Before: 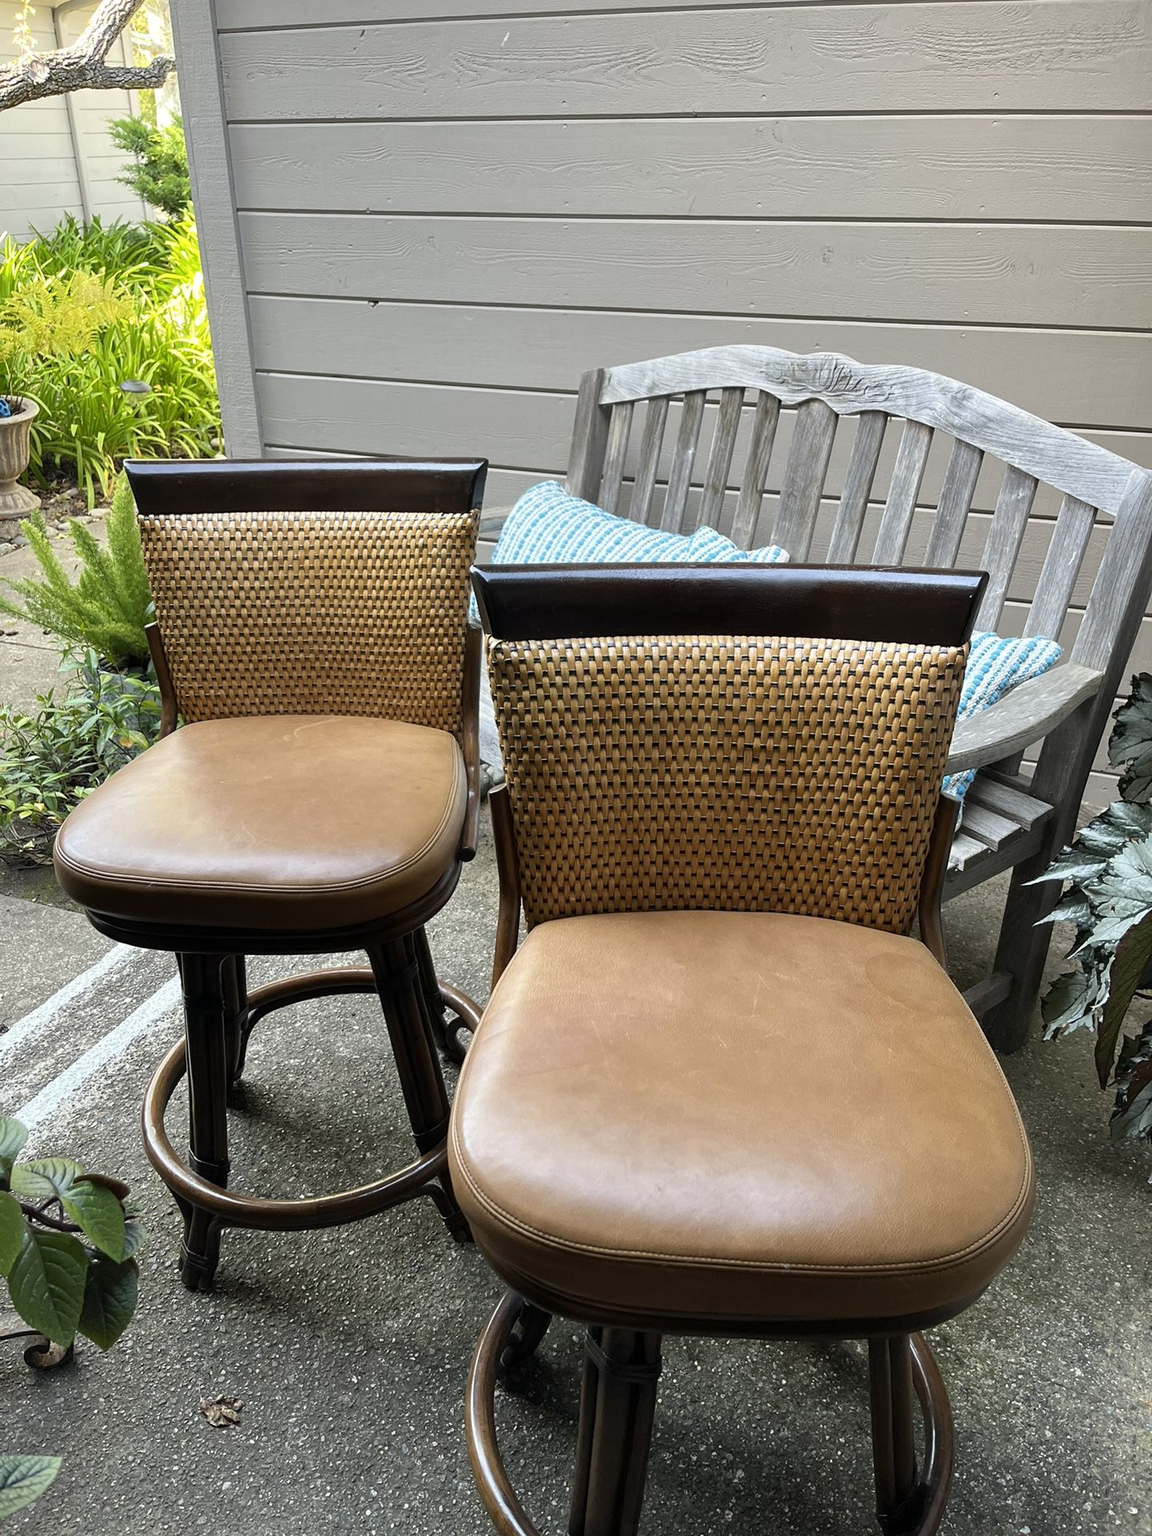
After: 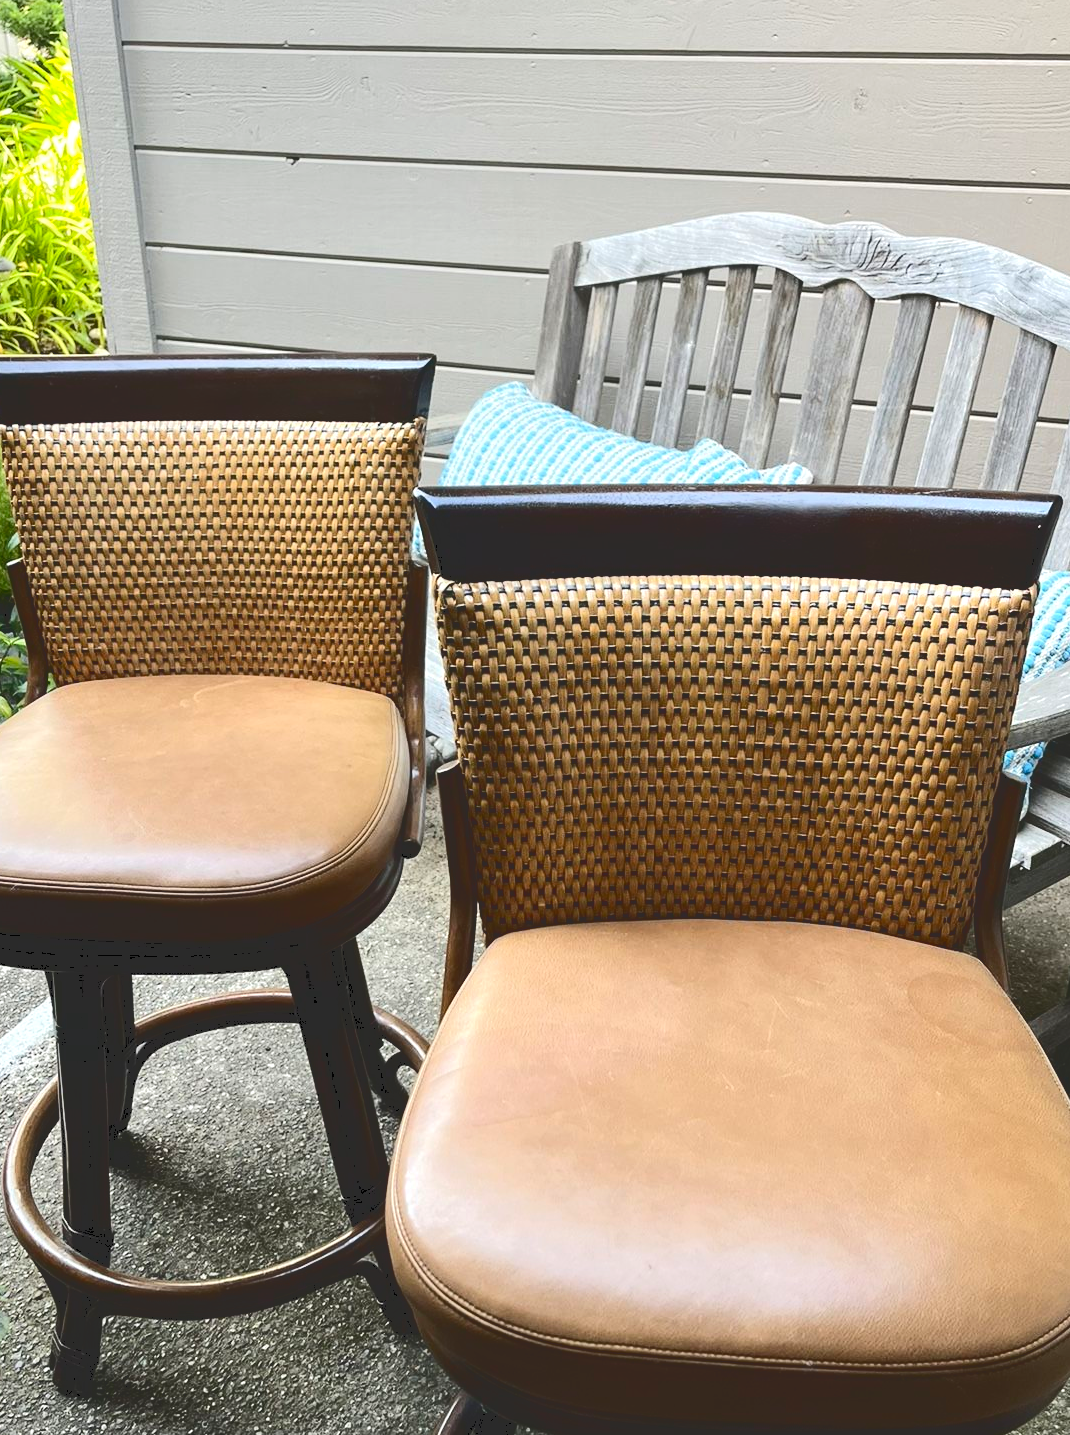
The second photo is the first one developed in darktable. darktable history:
exposure: exposure 0.213 EV, compensate highlight preservation false
crop and rotate: left 12.118%, top 11.441%, right 13.575%, bottom 13.772%
tone curve: curves: ch0 [(0, 0) (0.003, 0.17) (0.011, 0.17) (0.025, 0.17) (0.044, 0.168) (0.069, 0.167) (0.1, 0.173) (0.136, 0.181) (0.177, 0.199) (0.224, 0.226) (0.277, 0.271) (0.335, 0.333) (0.399, 0.419) (0.468, 0.52) (0.543, 0.621) (0.623, 0.716) (0.709, 0.795) (0.801, 0.867) (0.898, 0.914) (1, 1)], color space Lab, independent channels, preserve colors none
